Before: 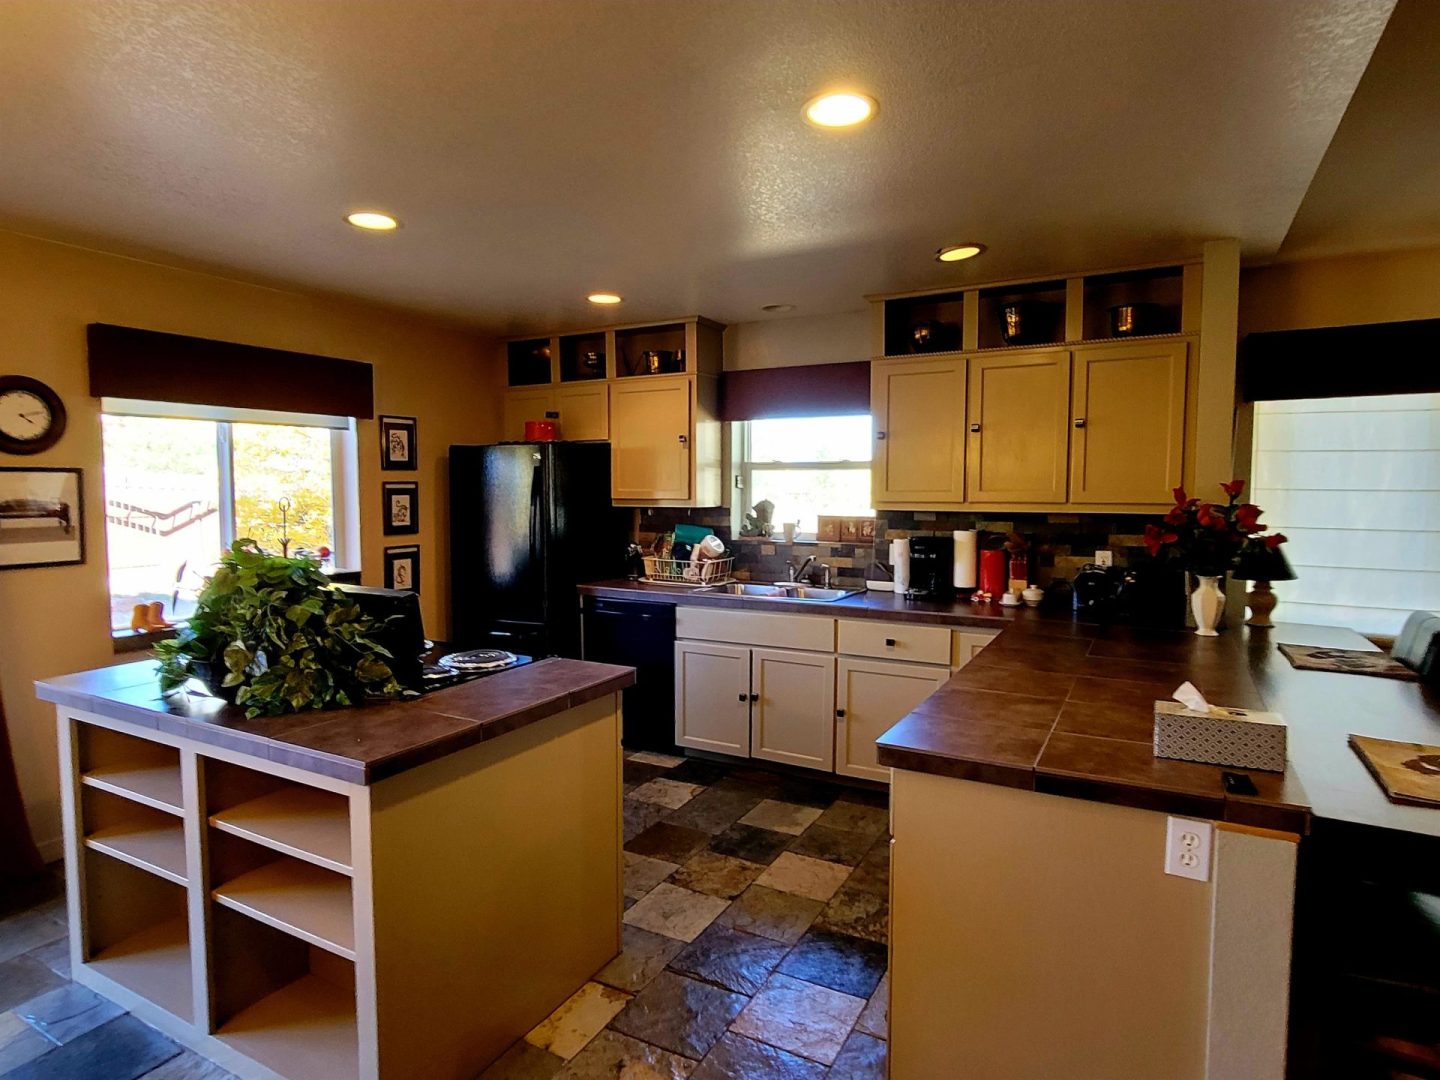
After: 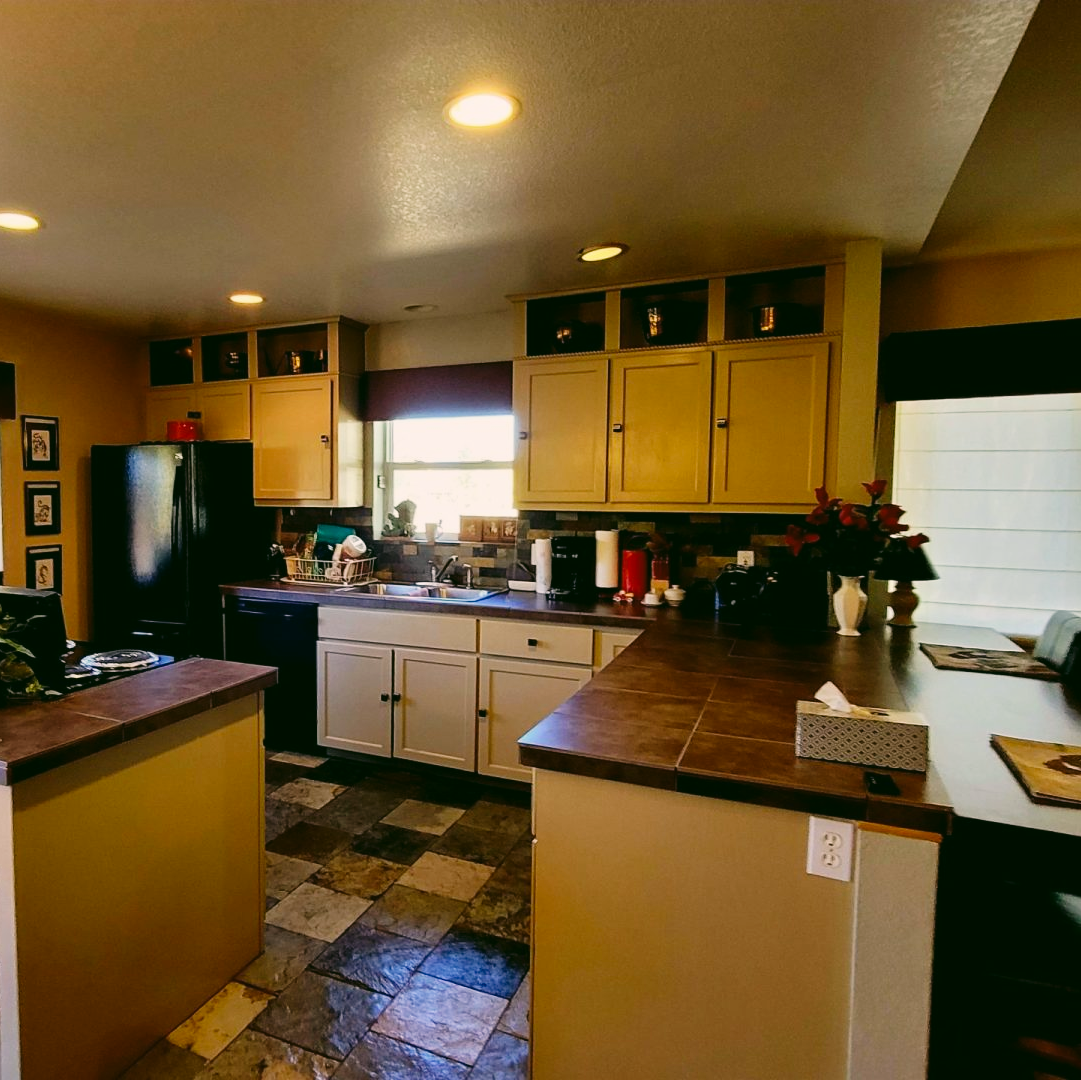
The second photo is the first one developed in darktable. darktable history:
crop and rotate: left 24.894%
tone equalizer: on, module defaults
color correction: highlights a* 4.1, highlights b* 4.93, shadows a* -7.63, shadows b* 4.64
tone curve: curves: ch0 [(0, 0.025) (0.15, 0.143) (0.452, 0.486) (0.751, 0.788) (1, 0.961)]; ch1 [(0, 0) (0.43, 0.408) (0.476, 0.469) (0.497, 0.494) (0.546, 0.571) (0.566, 0.607) (0.62, 0.657) (1, 1)]; ch2 [(0, 0) (0.386, 0.397) (0.505, 0.498) (0.547, 0.546) (0.579, 0.58) (1, 1)], preserve colors none
